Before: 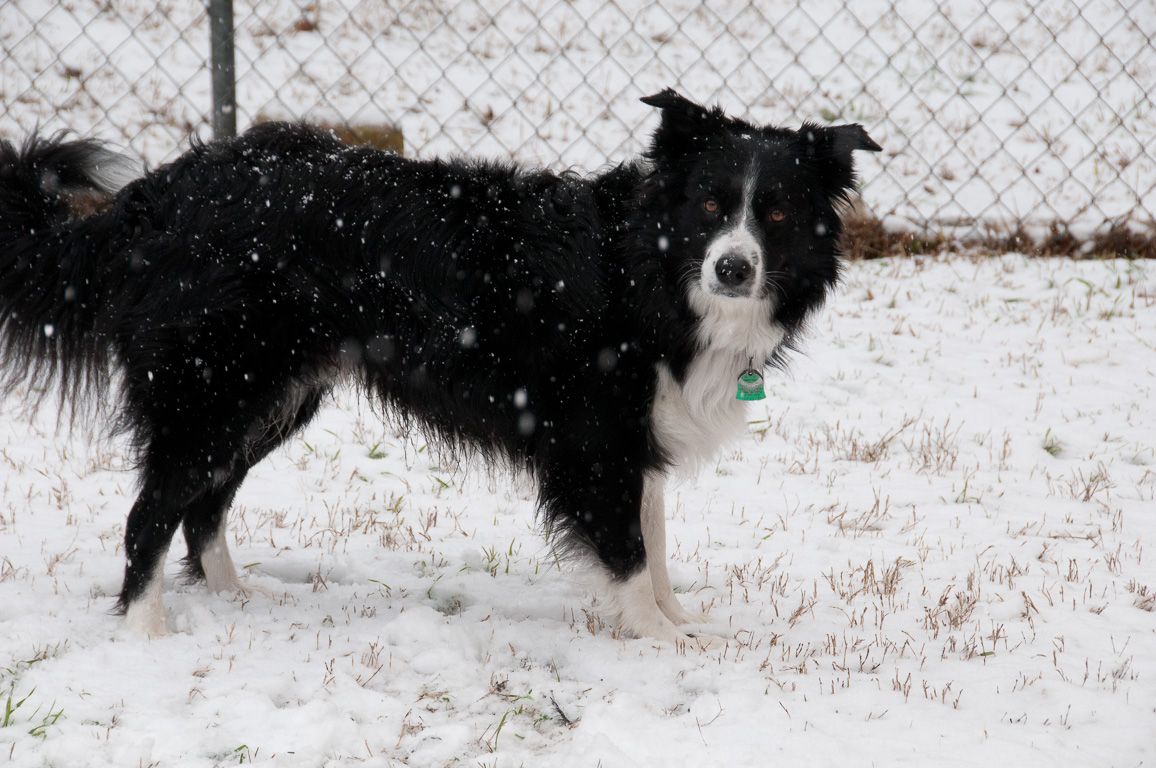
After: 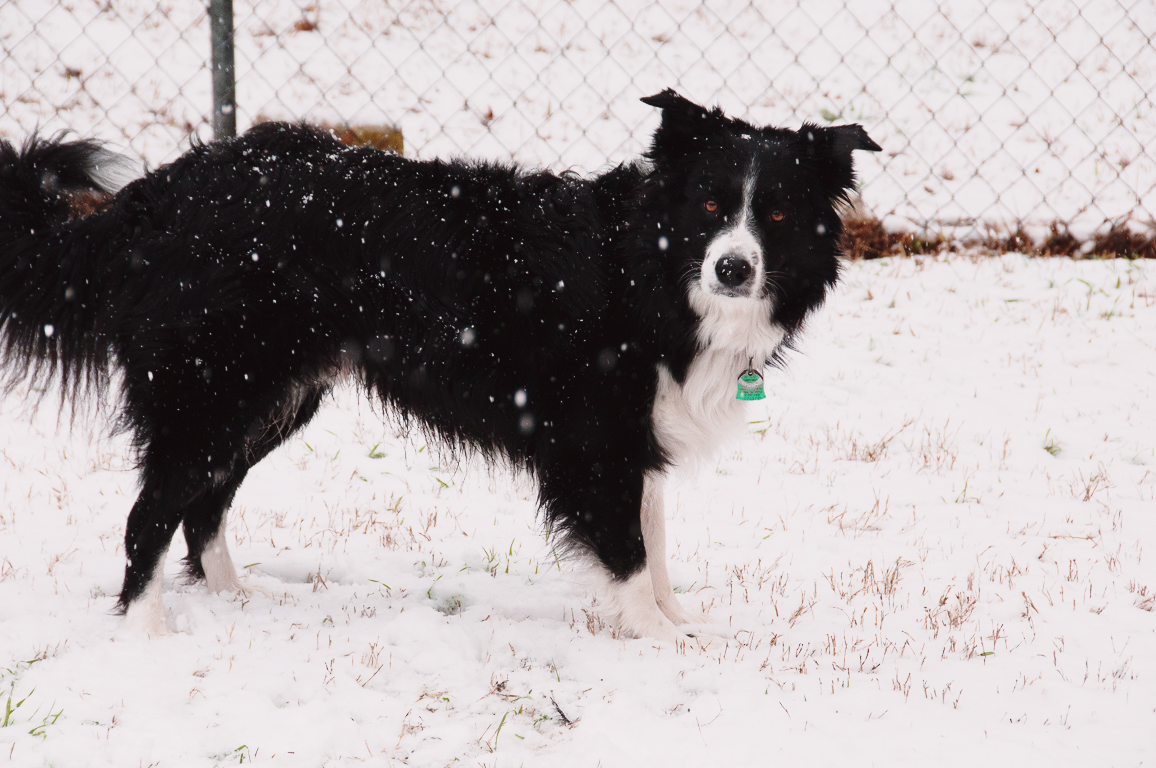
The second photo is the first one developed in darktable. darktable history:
base curve: curves: ch0 [(0, 0) (0.036, 0.037) (0.121, 0.228) (0.46, 0.76) (0.859, 0.983) (1, 1)], preserve colors none
tone curve: curves: ch0 [(0, 0.029) (0.253, 0.237) (1, 0.945)]; ch1 [(0, 0) (0.401, 0.42) (0.442, 0.47) (0.492, 0.498) (0.511, 0.523) (0.557, 0.565) (0.66, 0.683) (1, 1)]; ch2 [(0, 0) (0.394, 0.413) (0.5, 0.5) (0.578, 0.568) (1, 1)], color space Lab, independent channels, preserve colors none
